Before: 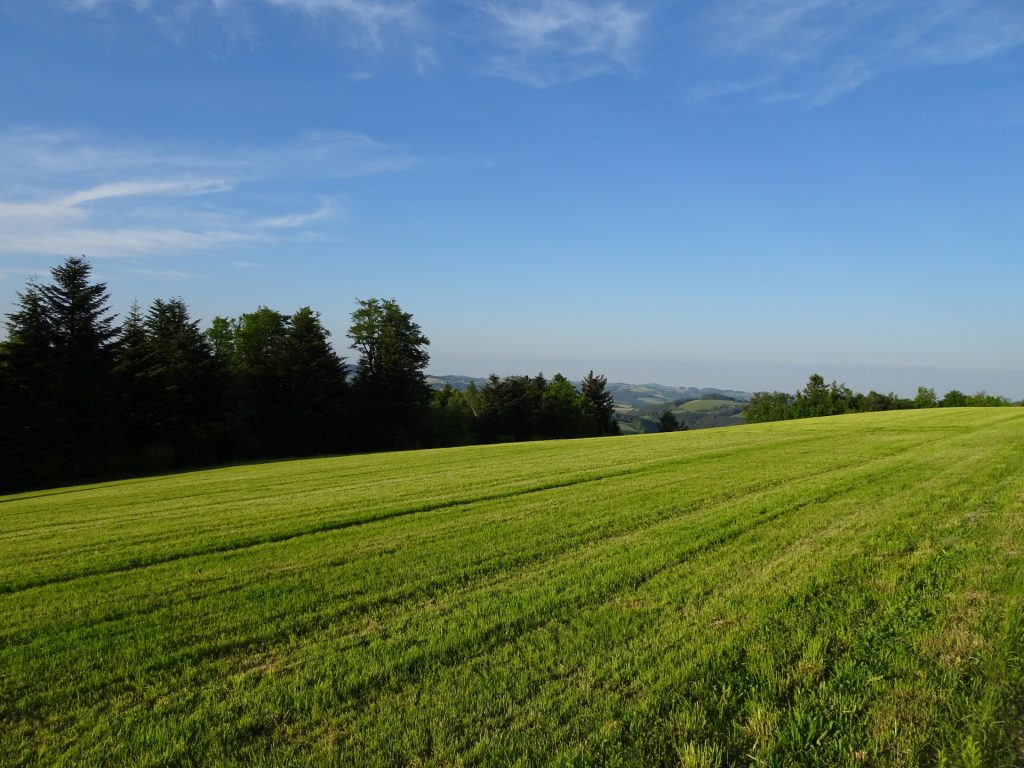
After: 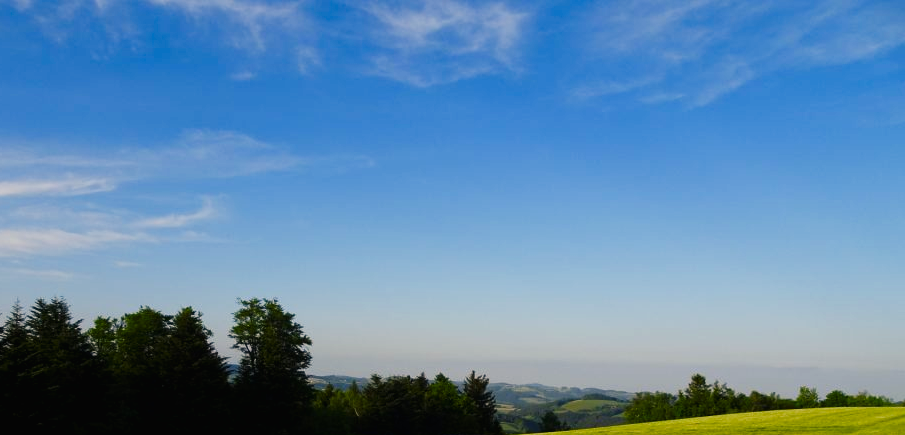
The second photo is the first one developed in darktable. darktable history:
tone curve: curves: ch0 [(0.016, 0.011) (0.204, 0.146) (0.515, 0.476) (0.78, 0.795) (1, 0.981)], preserve colors none
crop and rotate: left 11.592%, bottom 43.253%
color balance rgb: highlights gain › chroma 3.092%, highlights gain › hue 60.17°, perceptual saturation grading › global saturation -0.091%, perceptual saturation grading › highlights -16.853%, perceptual saturation grading › mid-tones 32.486%, perceptual saturation grading › shadows 50.319%
